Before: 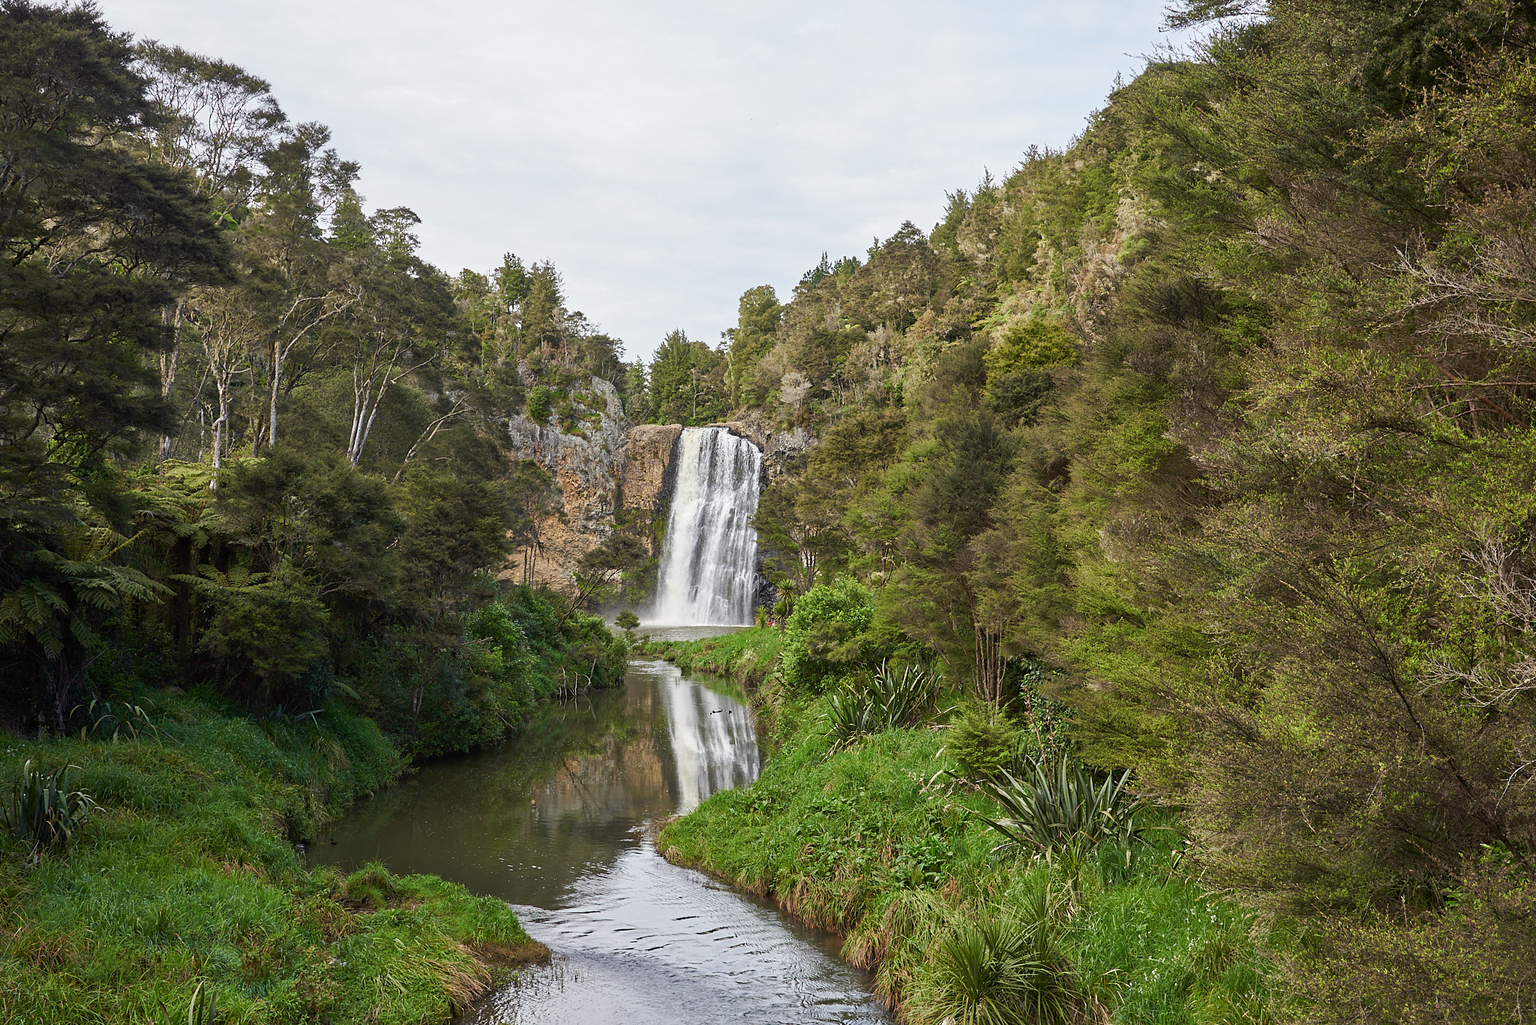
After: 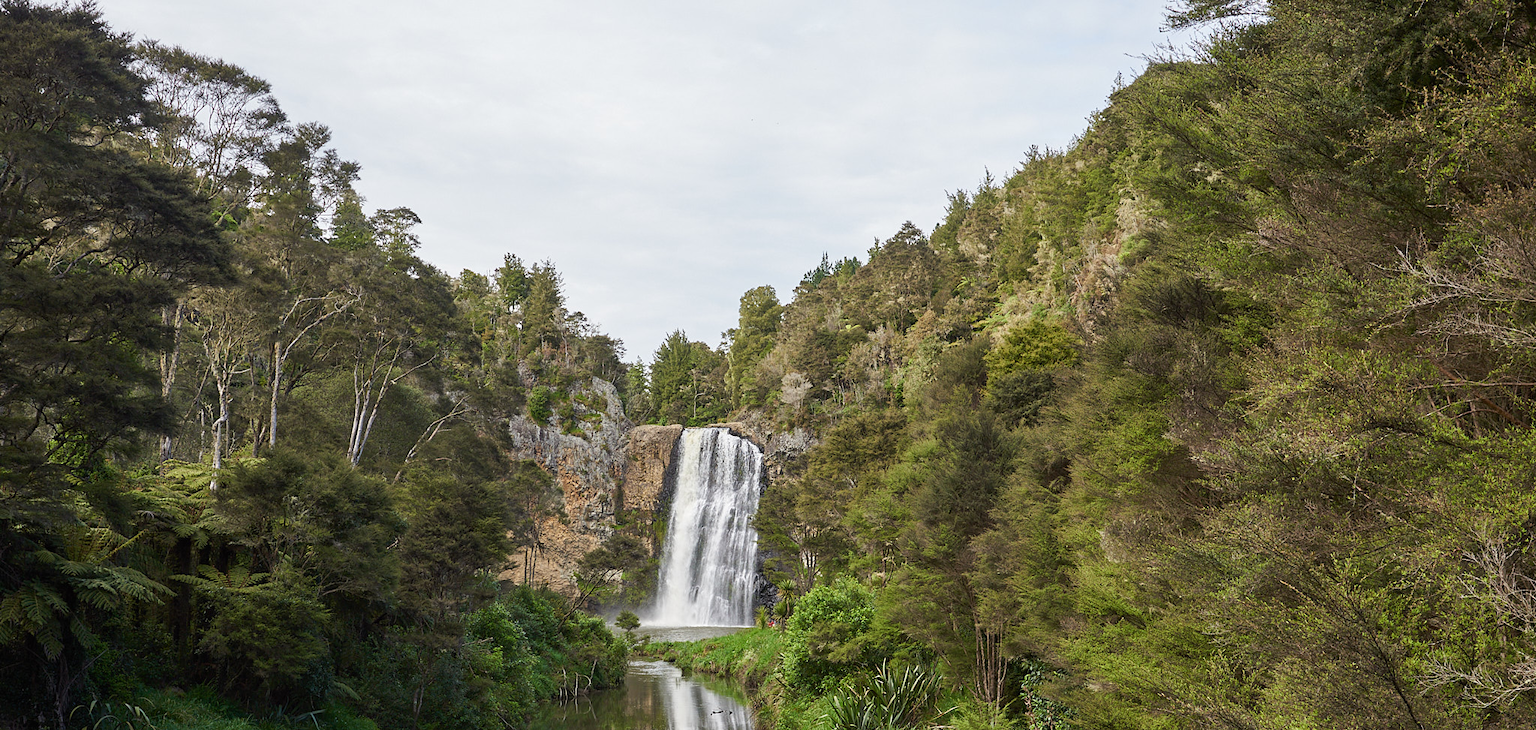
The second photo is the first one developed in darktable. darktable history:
crop: right 0.001%, bottom 28.817%
